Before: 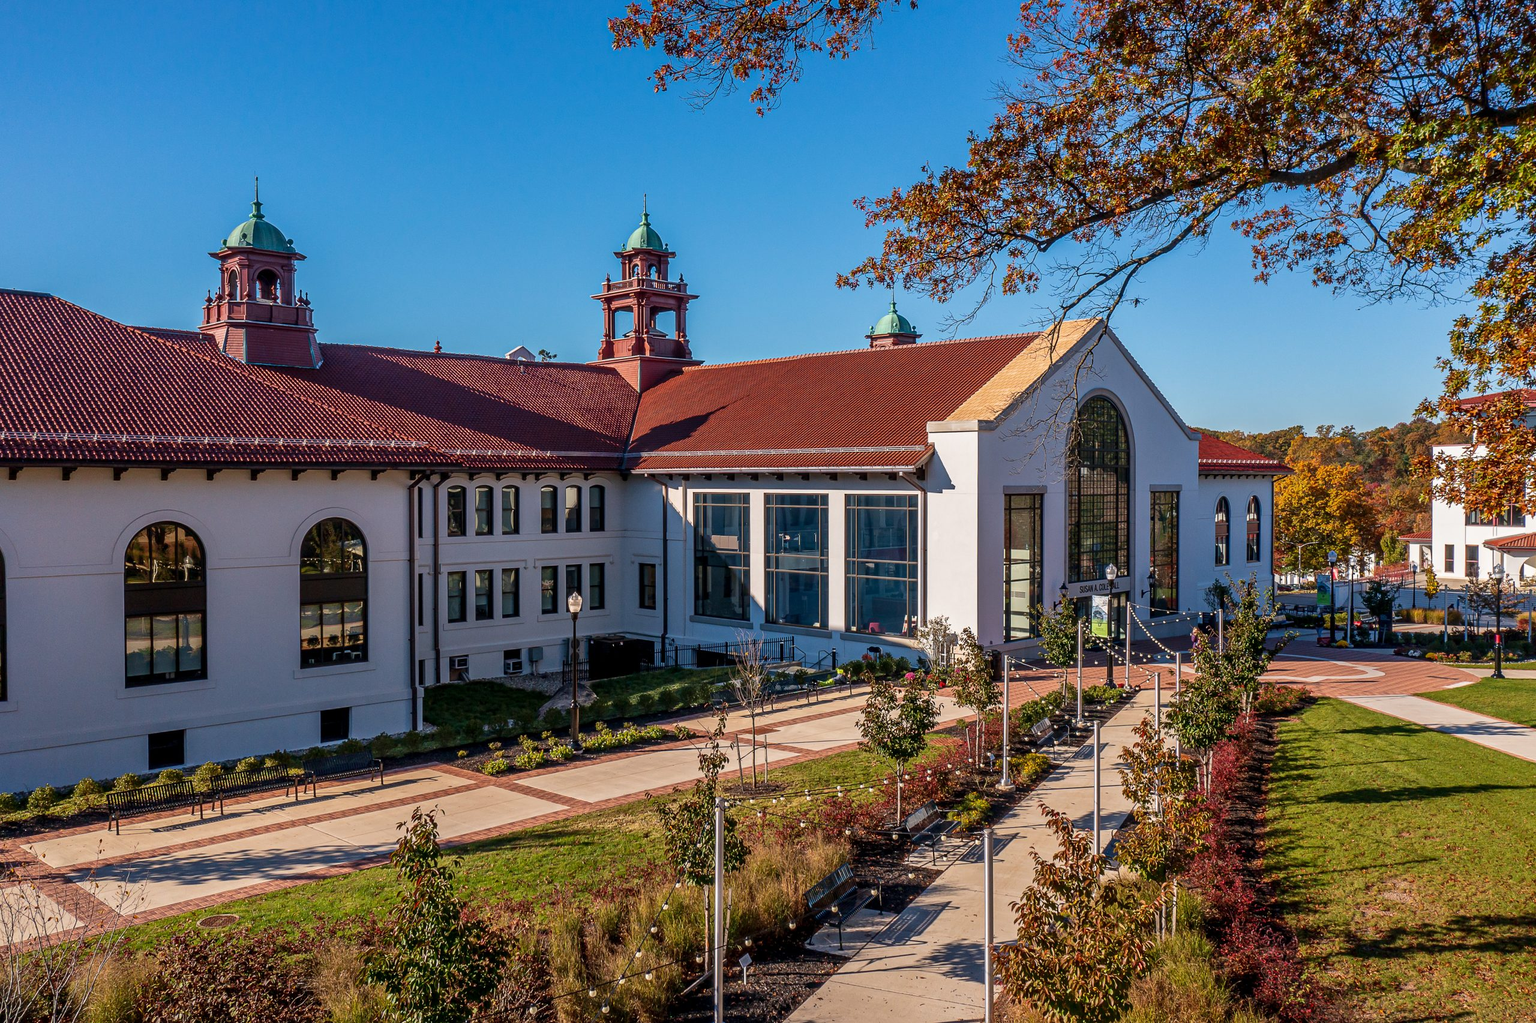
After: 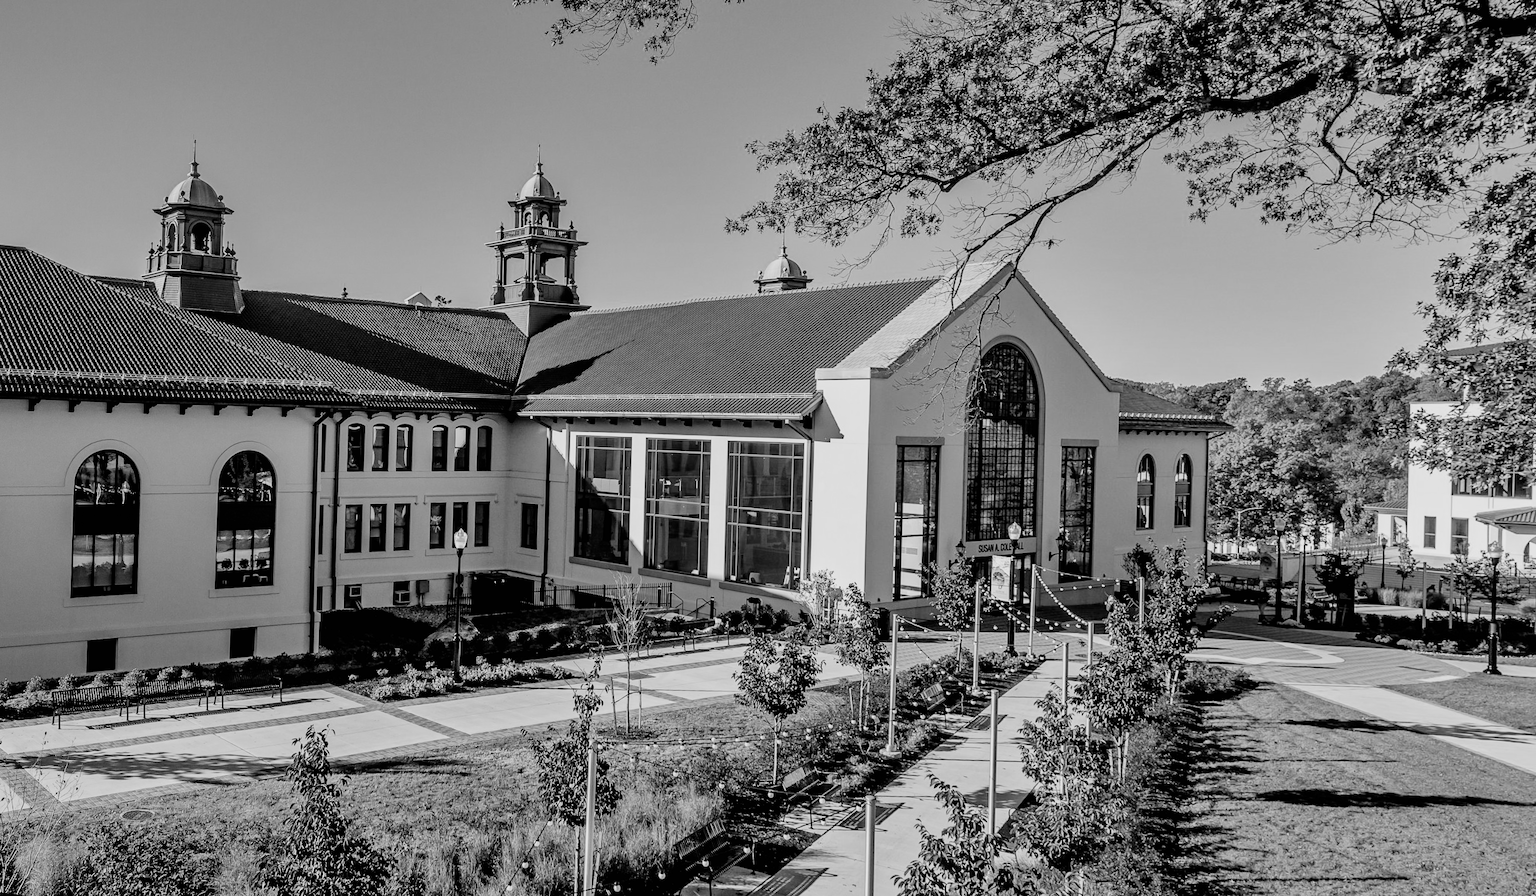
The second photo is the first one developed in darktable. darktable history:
exposure: black level correction 0, exposure 0.7 EV, compensate exposure bias true, compensate highlight preservation false
color contrast: green-magenta contrast 0.85, blue-yellow contrast 1.25, unbound 0
monochrome: on, module defaults
rotate and perspective: rotation 1.69°, lens shift (vertical) -0.023, lens shift (horizontal) -0.291, crop left 0.025, crop right 0.988, crop top 0.092, crop bottom 0.842
filmic rgb: black relative exposure -4.14 EV, white relative exposure 5.1 EV, hardness 2.11, contrast 1.165
shadows and highlights: white point adjustment 0.05, highlights color adjustment 55.9%, soften with gaussian
